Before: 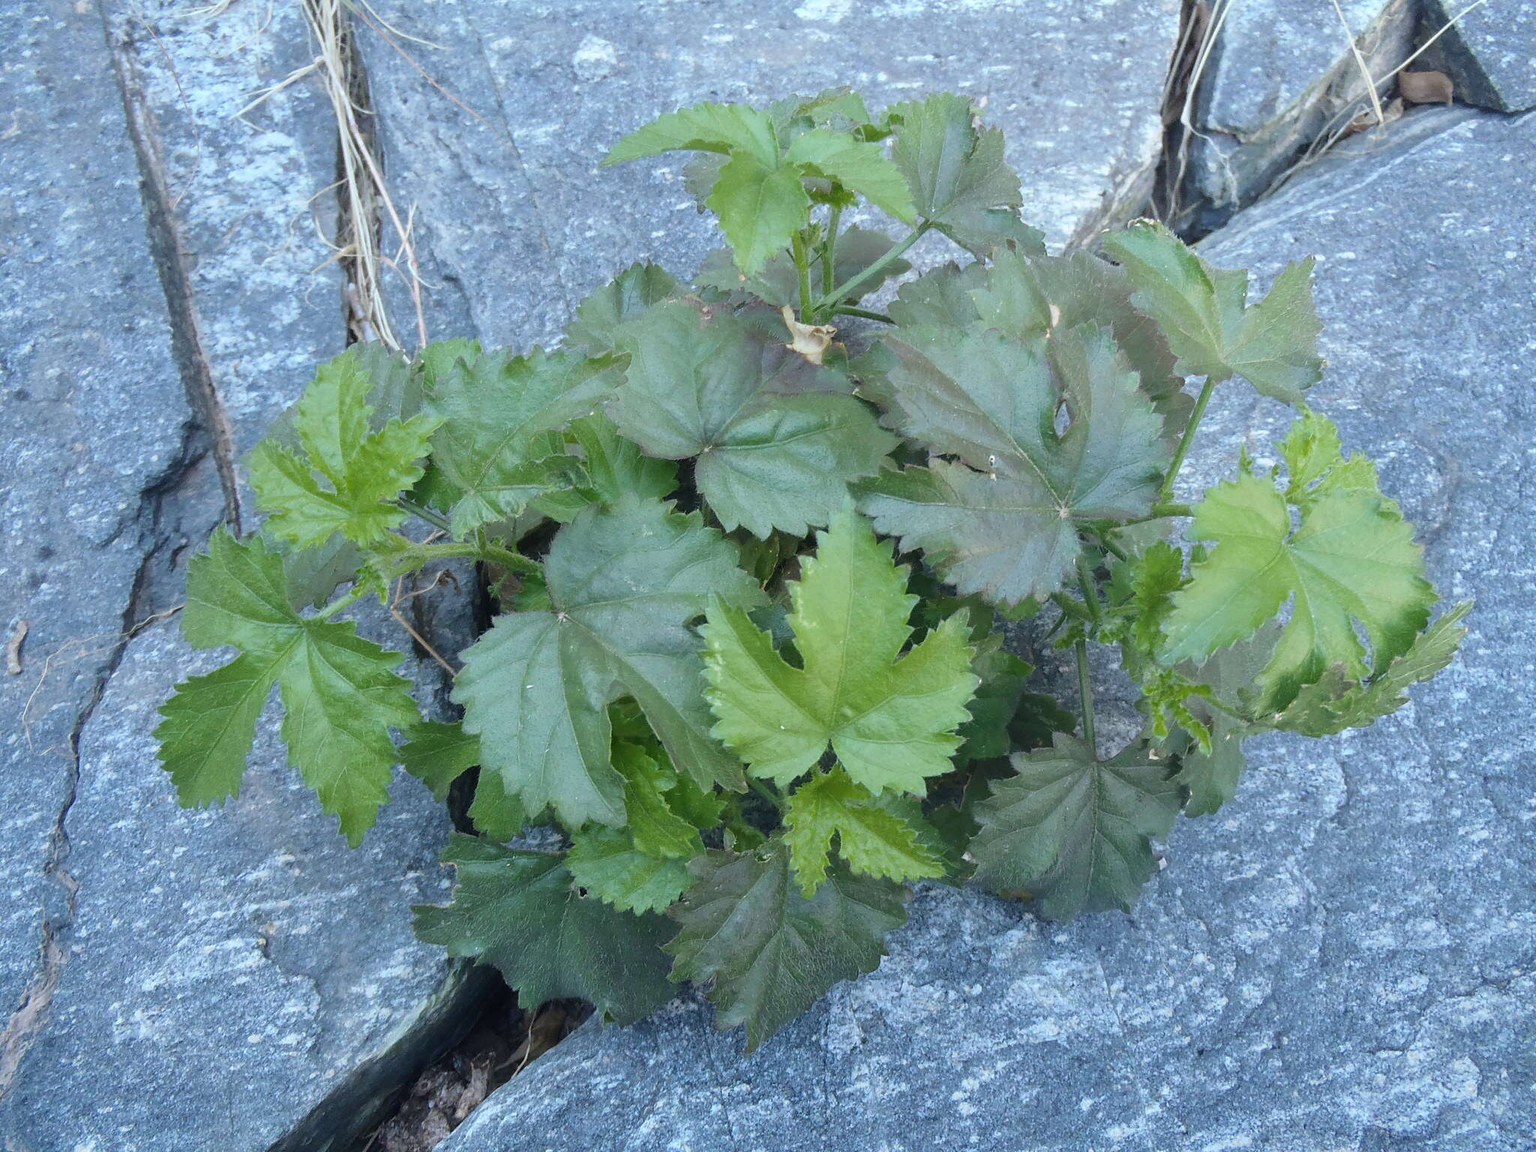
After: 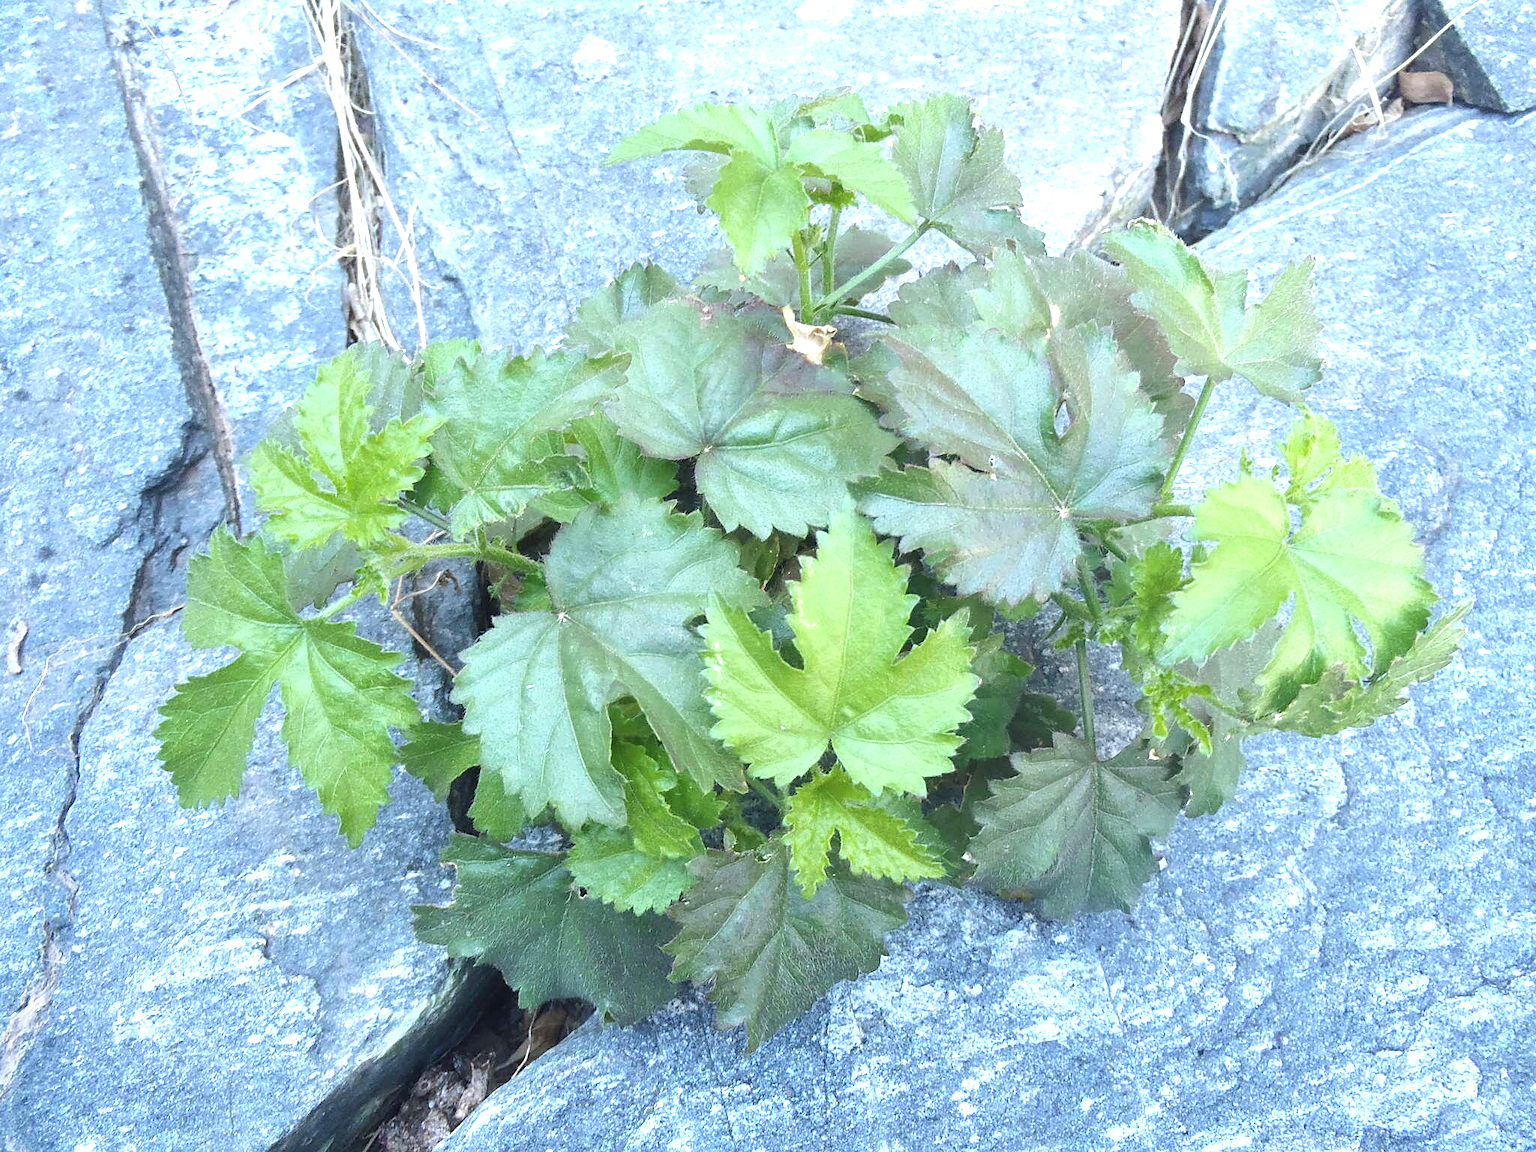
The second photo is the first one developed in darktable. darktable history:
sharpen: amount 0.214
exposure: black level correction 0, exposure 1.096 EV, compensate exposure bias true, compensate highlight preservation false
